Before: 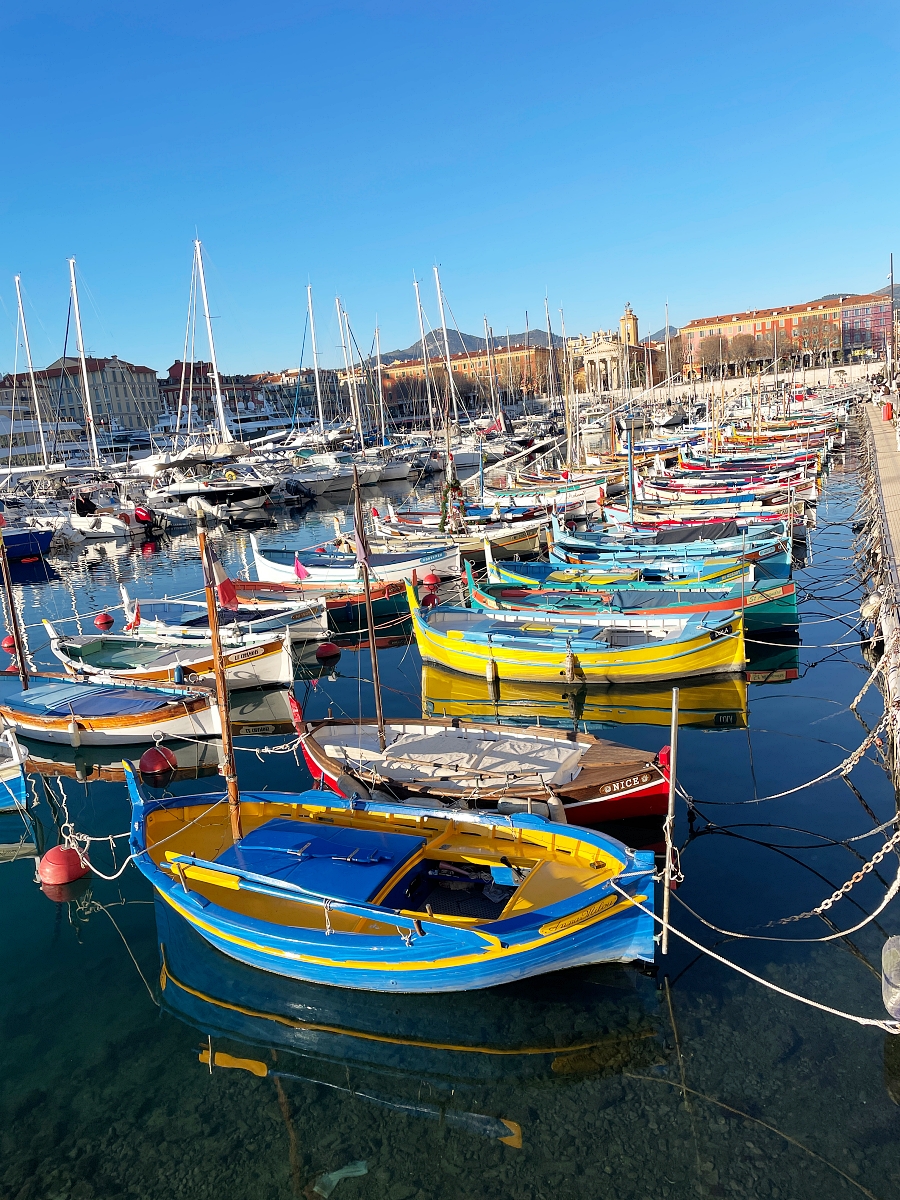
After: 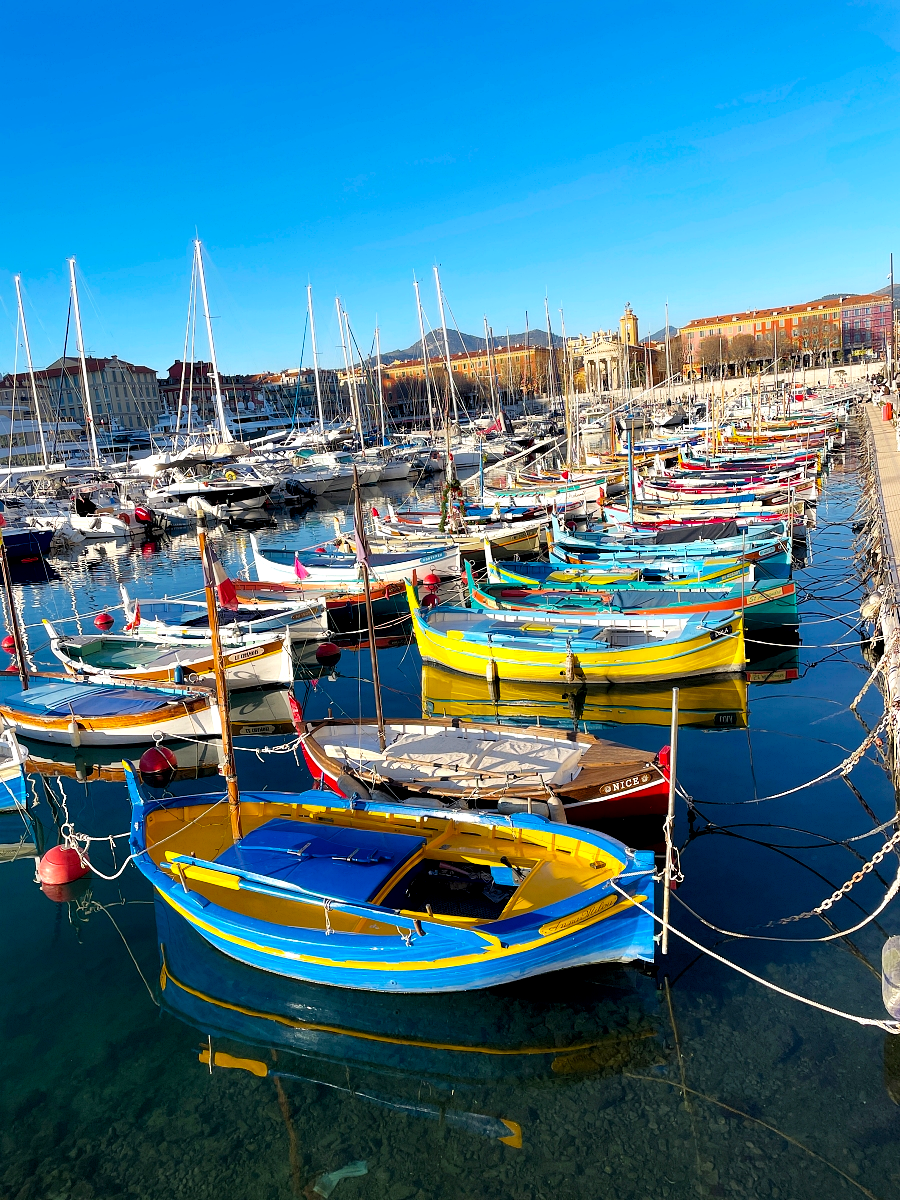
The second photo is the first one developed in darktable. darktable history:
contrast equalizer: y [[0.579, 0.58, 0.505, 0.5, 0.5, 0.5], [0.5 ×6], [0.5 ×6], [0 ×6], [0 ×6]]
color balance rgb: perceptual saturation grading › global saturation 25%, global vibrance 20%
white balance: red 1, blue 1
